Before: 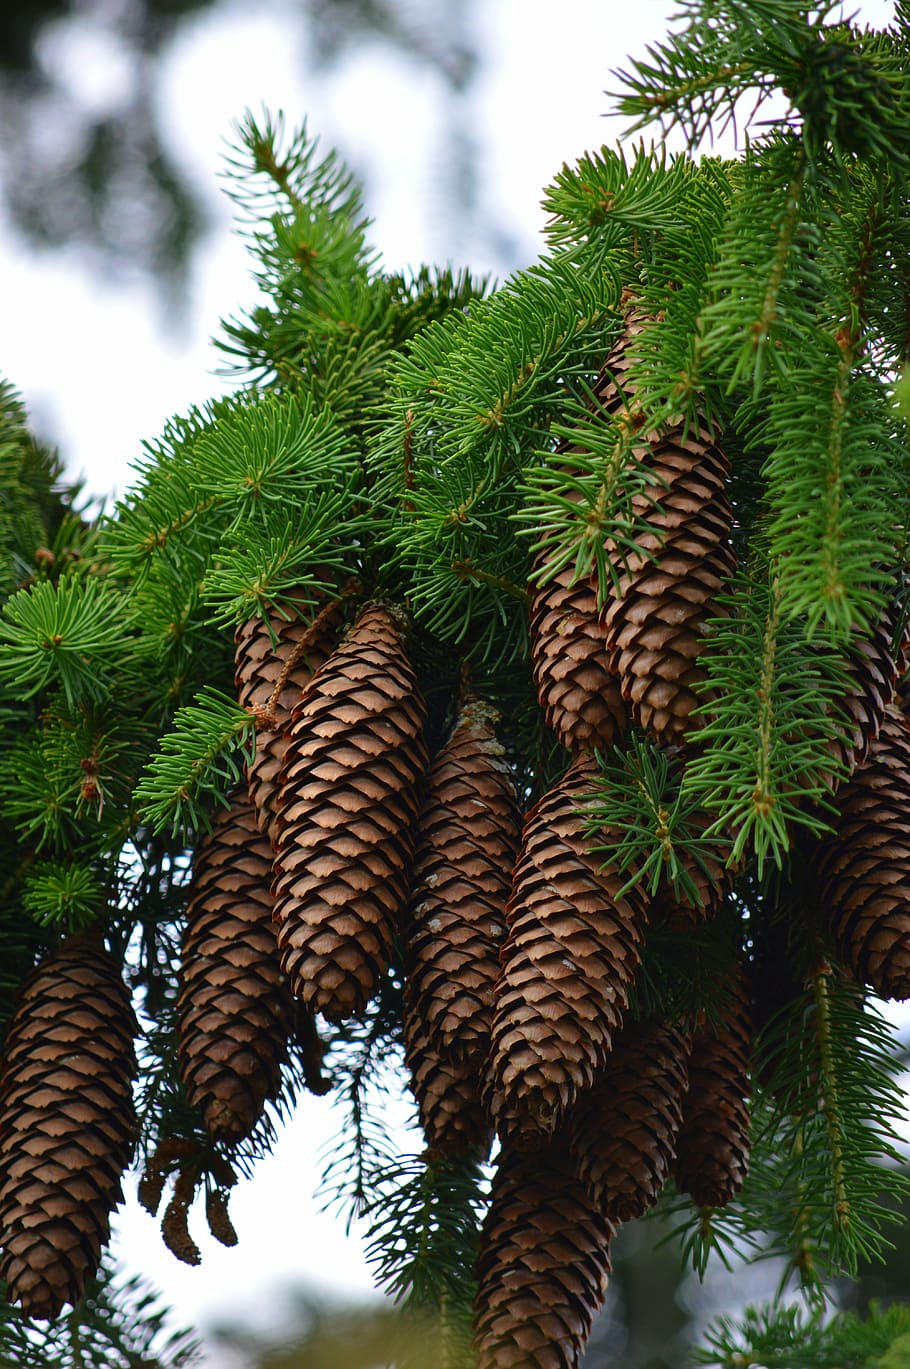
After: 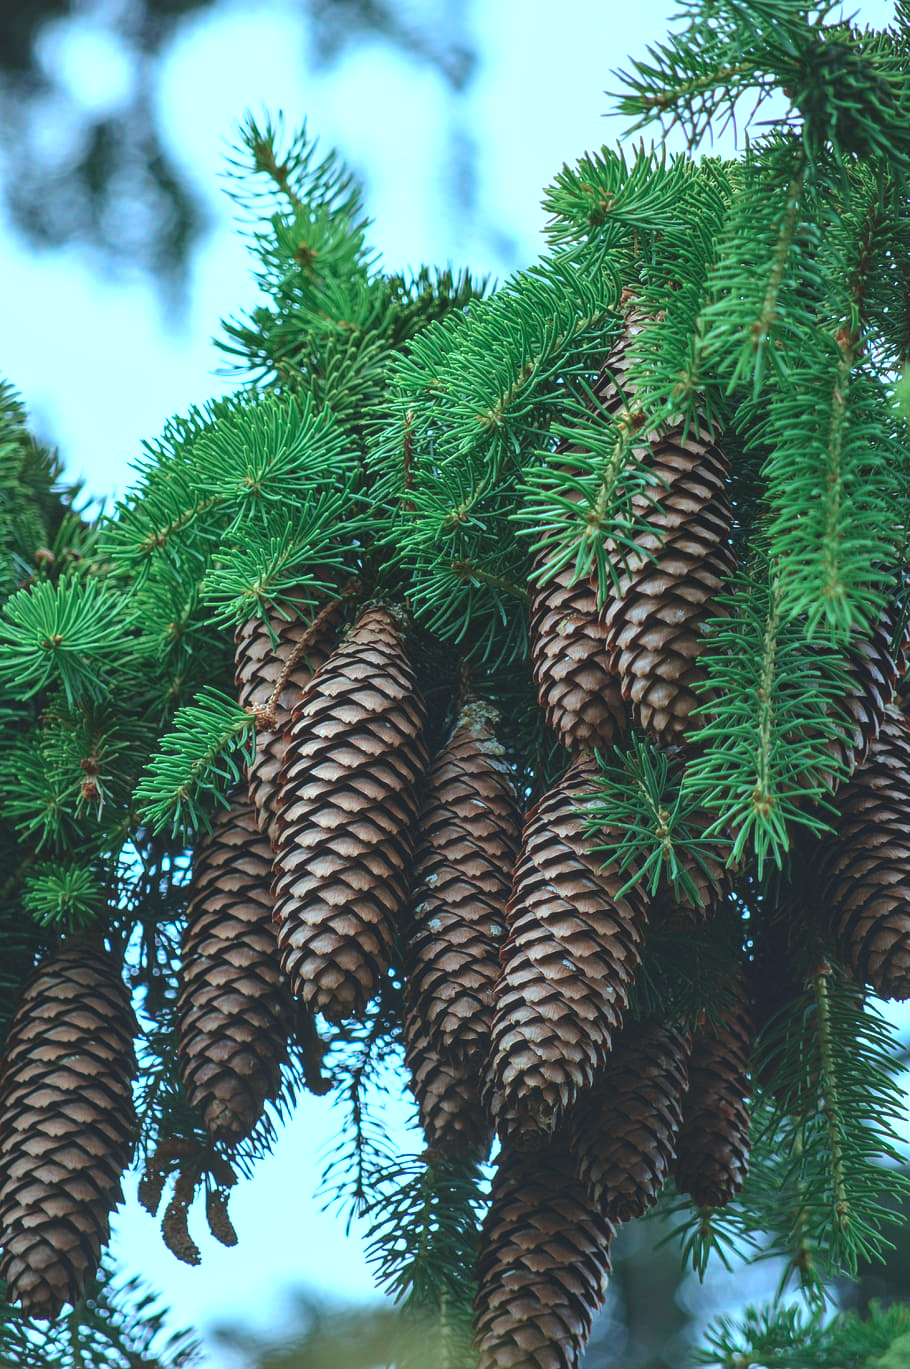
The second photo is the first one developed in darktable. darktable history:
local contrast: detail 130%
exposure: black level correction 0, exposure 0.5 EV, compensate exposure bias true, compensate highlight preservation false
color correction: highlights a* -11.71, highlights b* -15.58
color balance: lift [1.01, 1, 1, 1], gamma [1.097, 1, 1, 1], gain [0.85, 1, 1, 1]
color calibration: illuminant F (fluorescent), F source F9 (Cool White Deluxe 4150 K) – high CRI, x 0.374, y 0.373, temperature 4158.34 K
